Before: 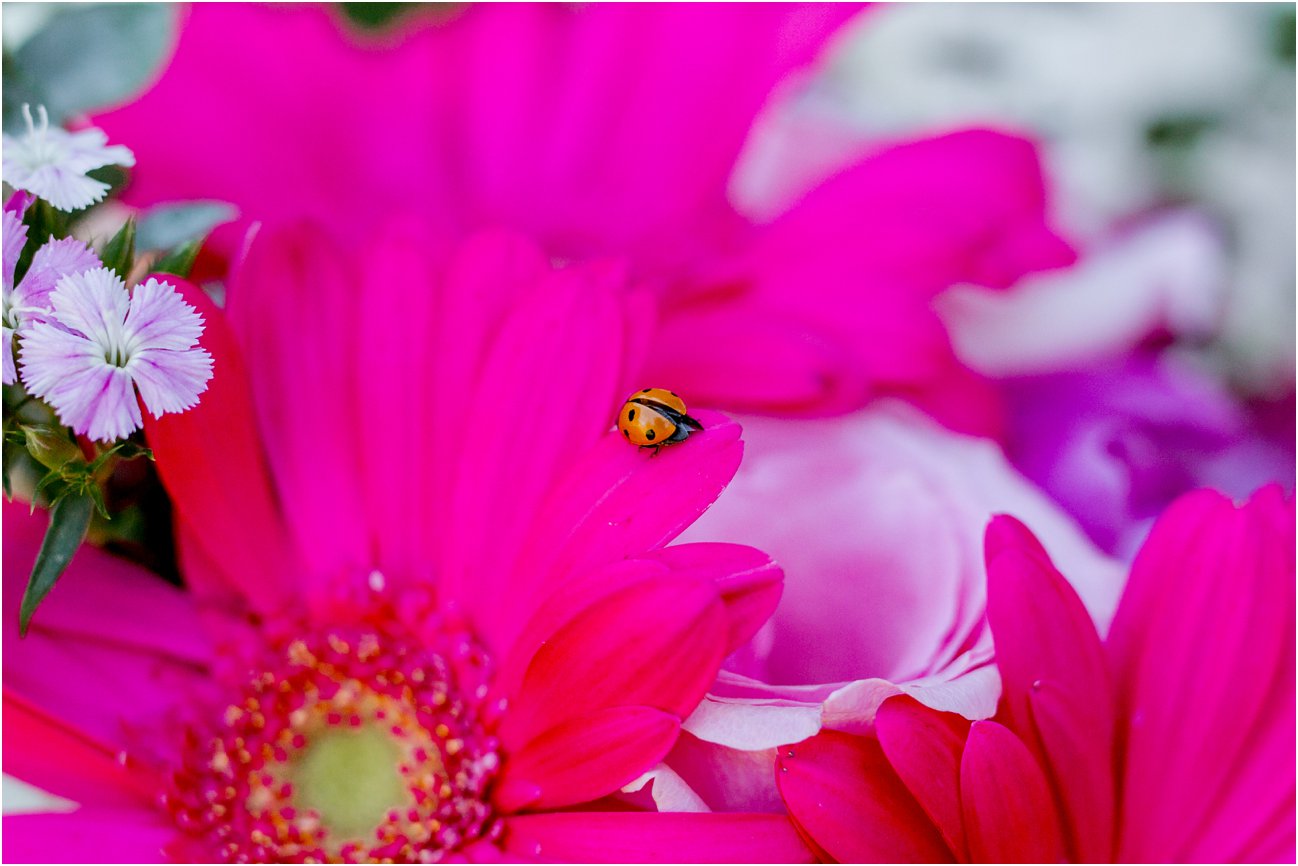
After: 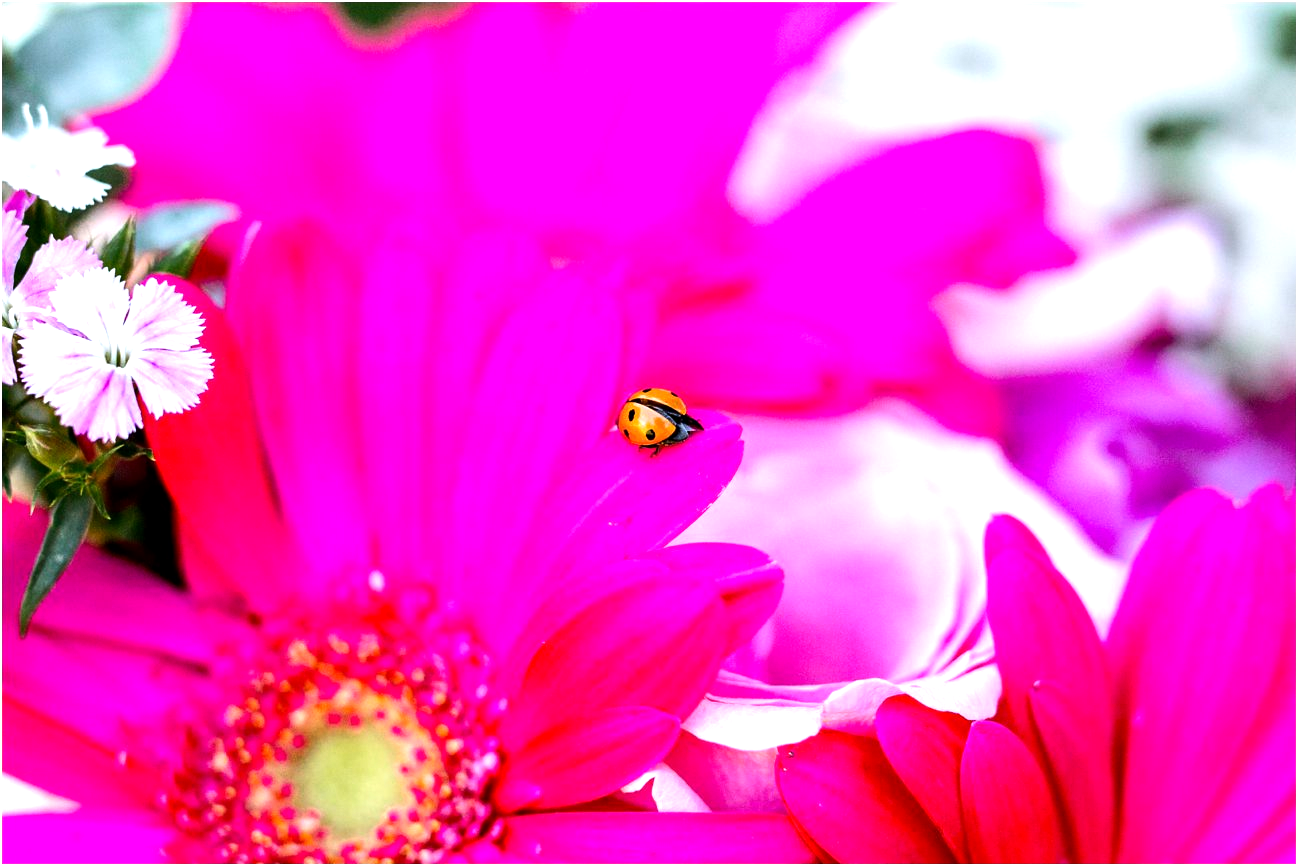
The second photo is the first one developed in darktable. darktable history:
tone equalizer: -8 EV -0.75 EV, -7 EV -0.7 EV, -6 EV -0.6 EV, -5 EV -0.4 EV, -3 EV 0.4 EV, -2 EV 0.6 EV, -1 EV 0.7 EV, +0 EV 0.75 EV, edges refinement/feathering 500, mask exposure compensation -1.57 EV, preserve details no
exposure: black level correction 0.001, exposure 0.5 EV, compensate exposure bias true, compensate highlight preservation false
